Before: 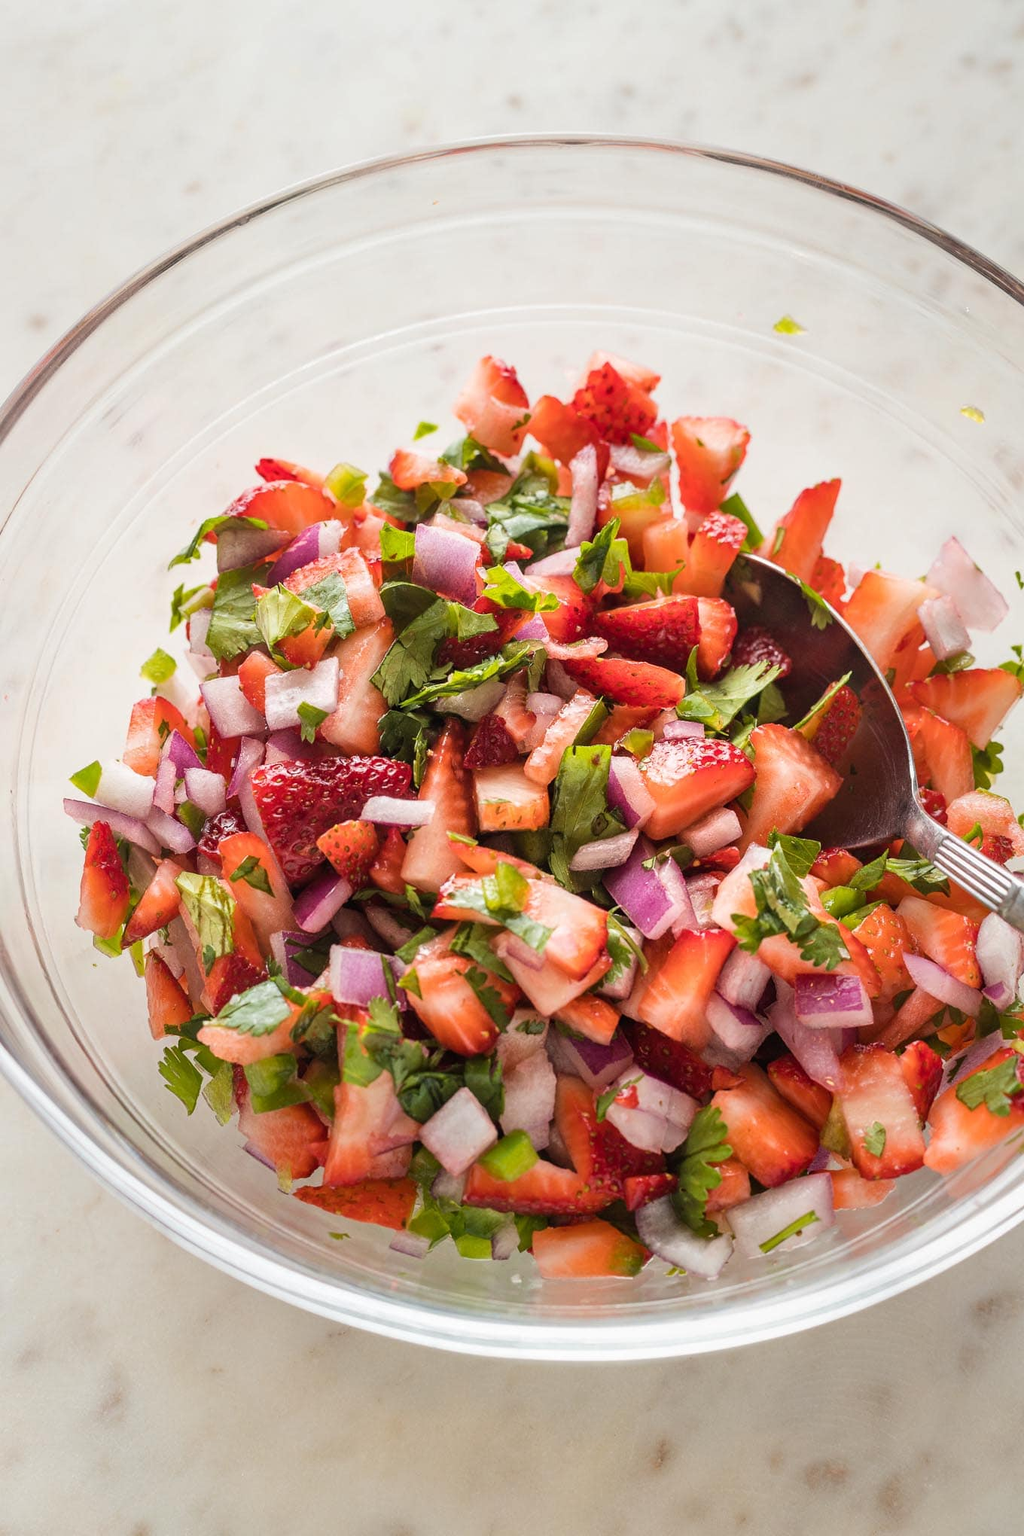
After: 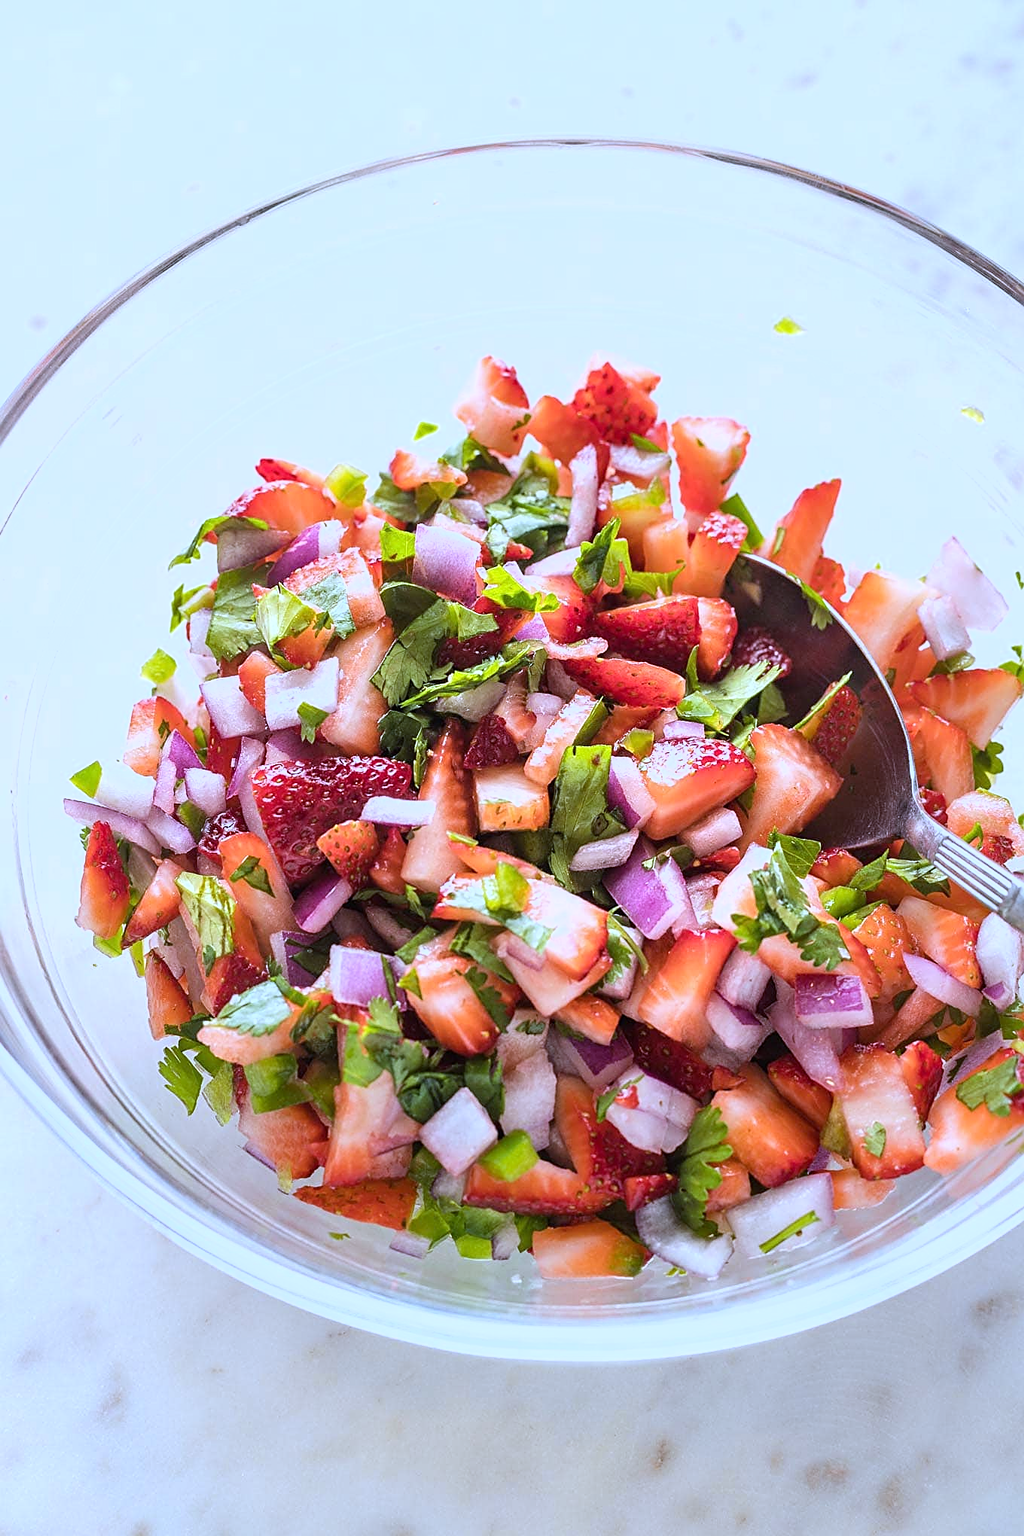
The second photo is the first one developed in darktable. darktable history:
sharpen: on, module defaults
tone curve: curves: ch0 [(0, 0) (0.541, 0.628) (0.906, 0.997)]
white balance: red 0.871, blue 1.249
